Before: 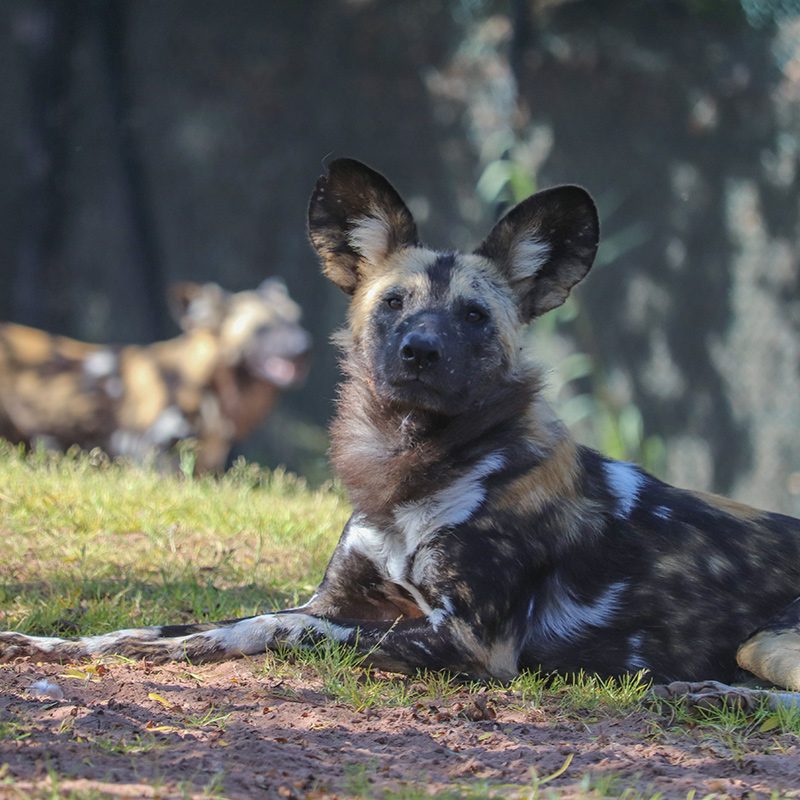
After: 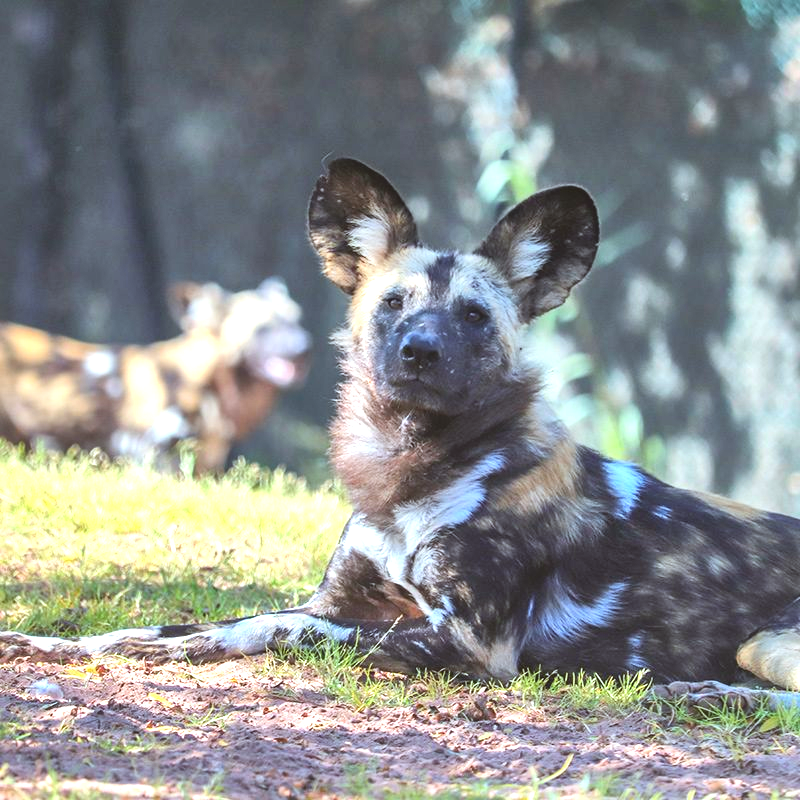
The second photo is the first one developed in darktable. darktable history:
contrast brightness saturation: brightness 0.093, saturation 0.192
exposure: black level correction -0.005, exposure 1.006 EV, compensate highlight preservation false
color correction: highlights a* -3.41, highlights b* -6.34, shadows a* 3.04, shadows b* 5.5
local contrast: mode bilateral grid, contrast 24, coarseness 61, detail 151%, midtone range 0.2
